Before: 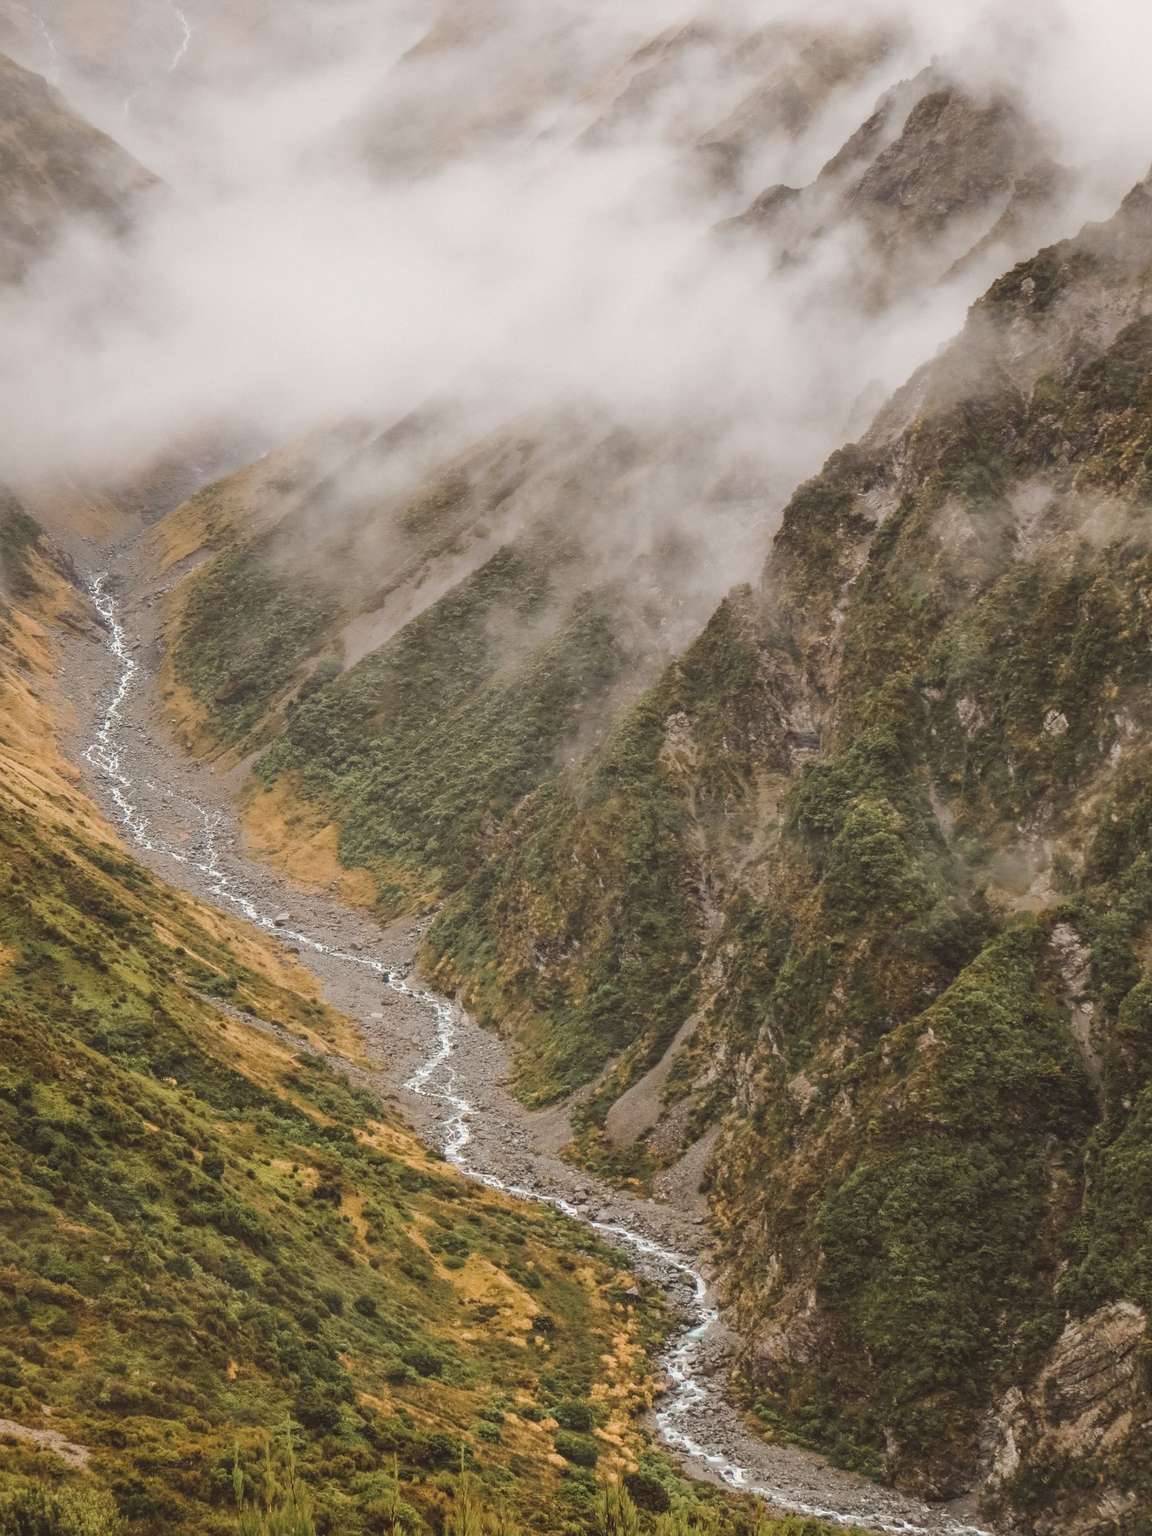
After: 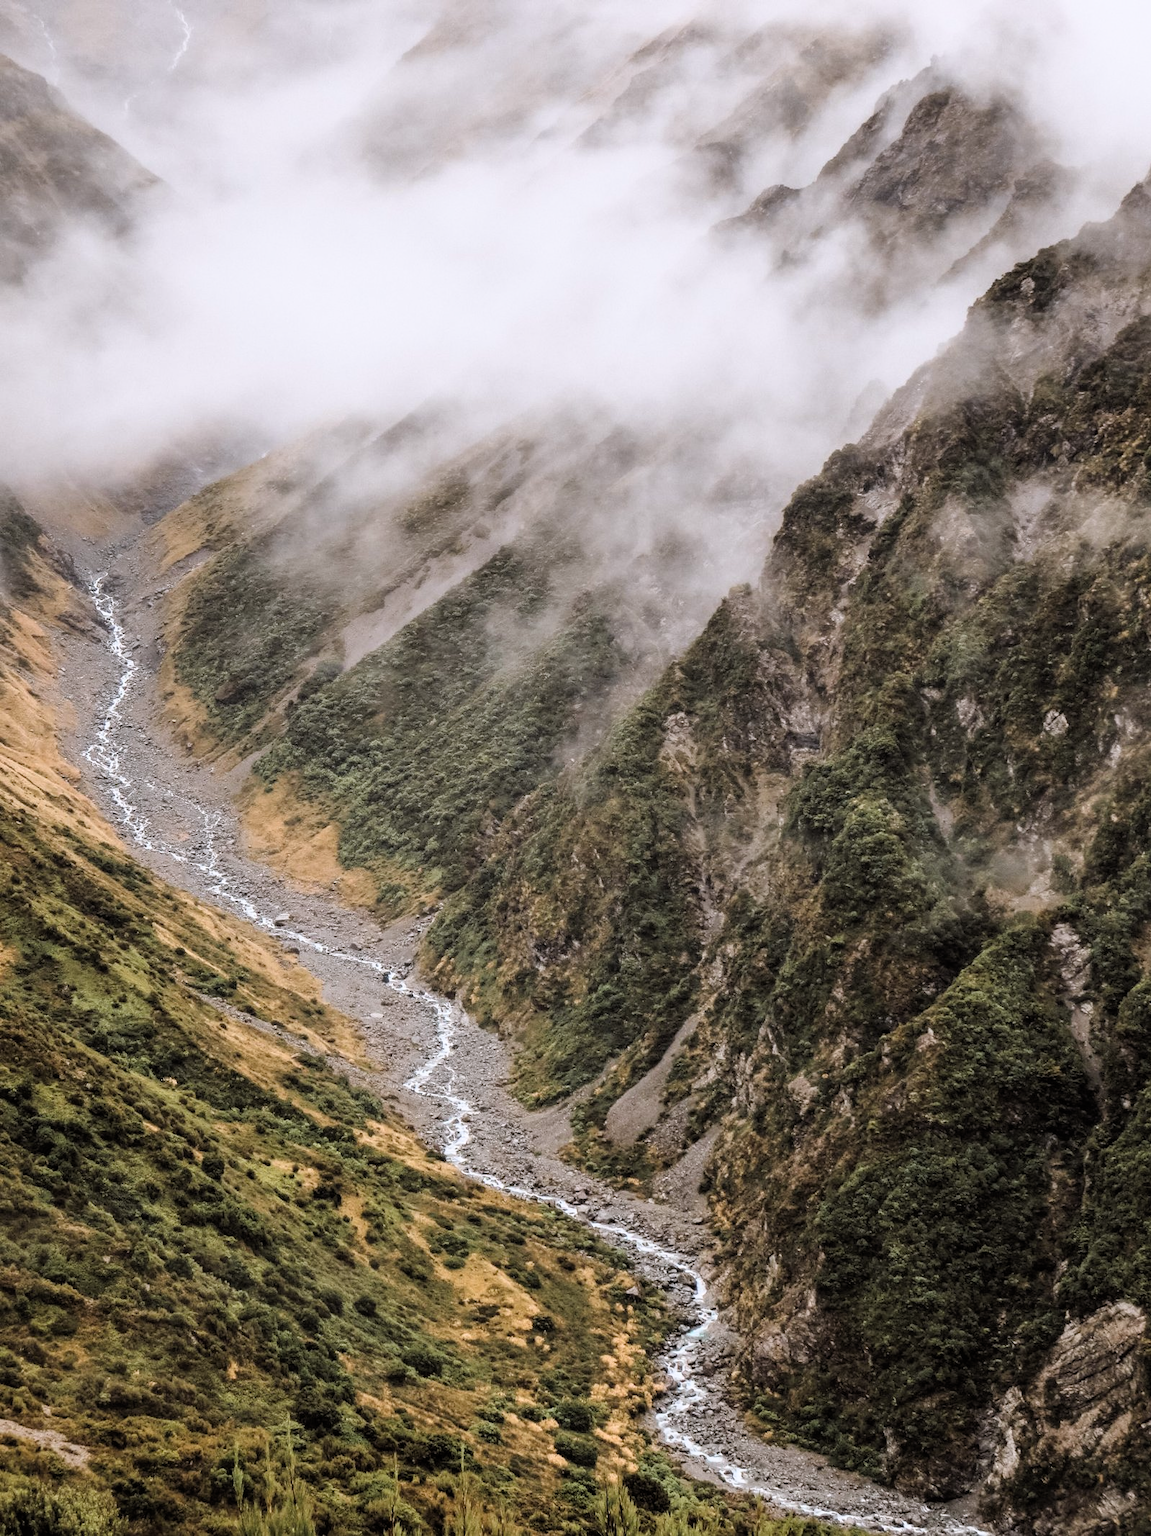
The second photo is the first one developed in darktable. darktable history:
color calibration: illuminant as shot in camera, x 0.358, y 0.373, temperature 4628.91 K
filmic rgb: black relative exposure -5.49 EV, white relative exposure 2.49 EV, target black luminance 0%, hardness 4.51, latitude 67.09%, contrast 1.444, shadows ↔ highlights balance -3.98%
